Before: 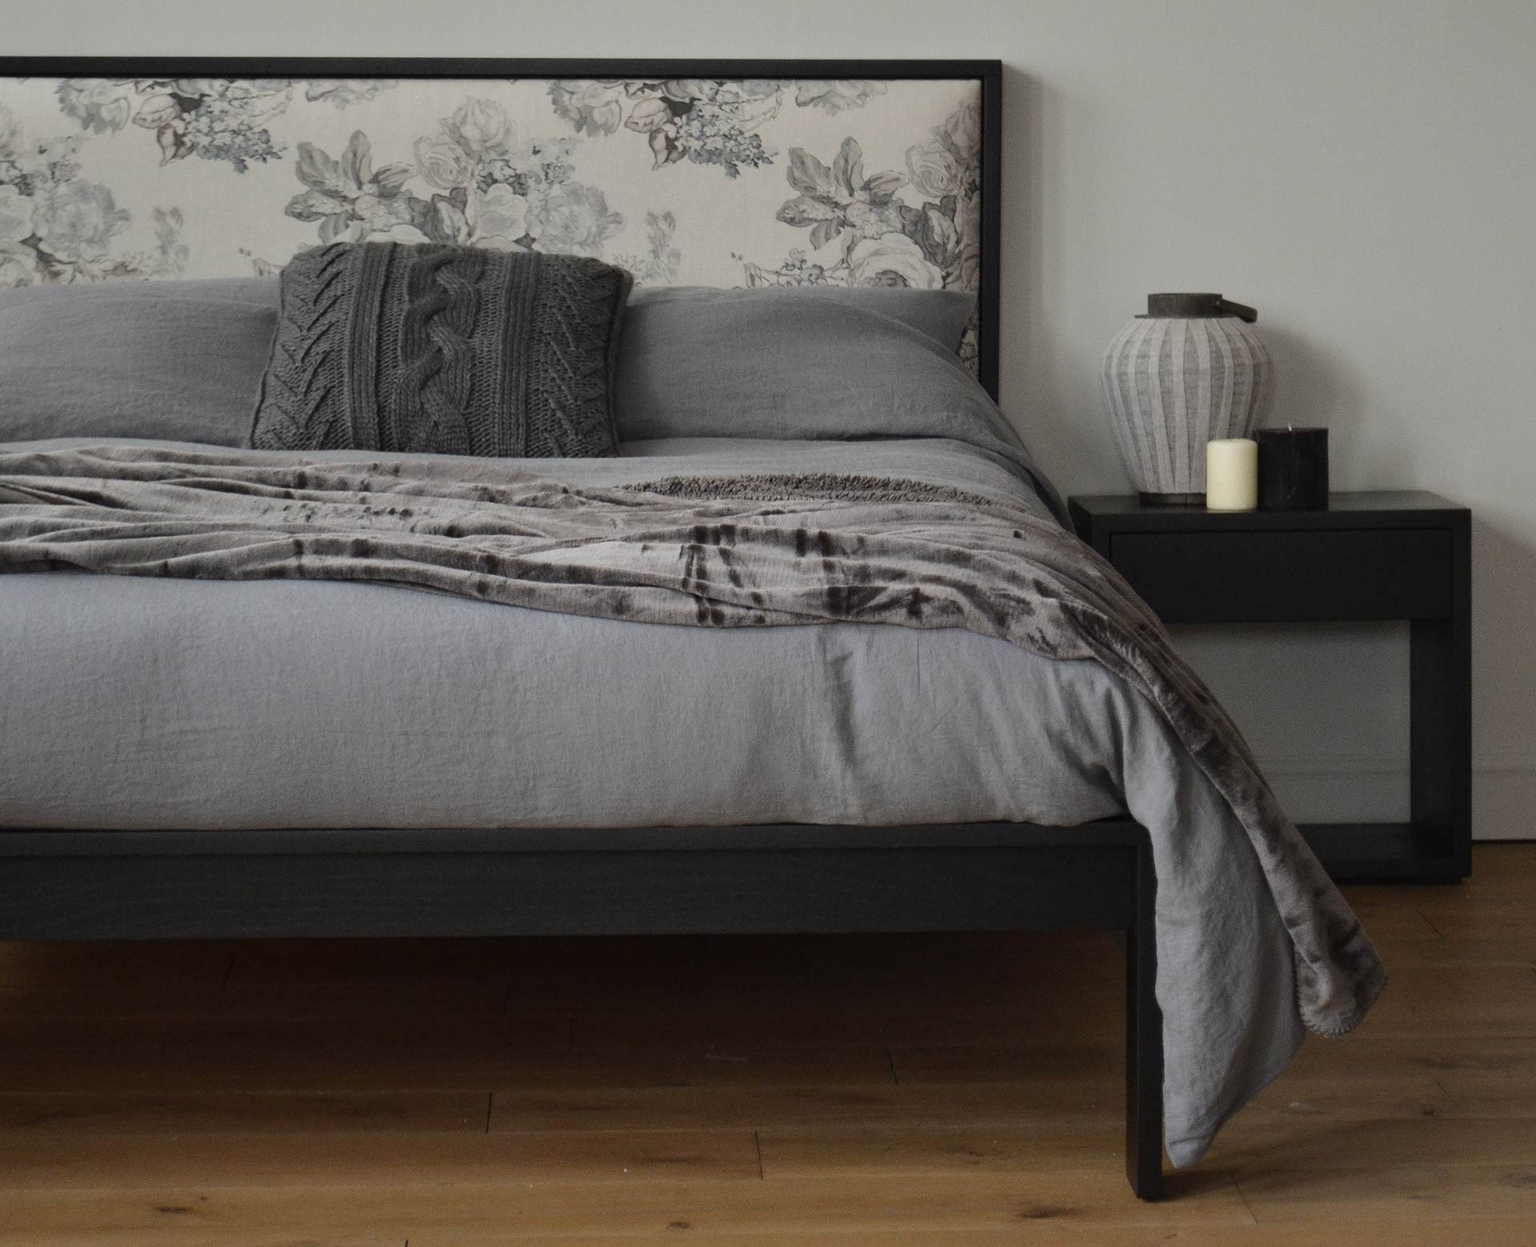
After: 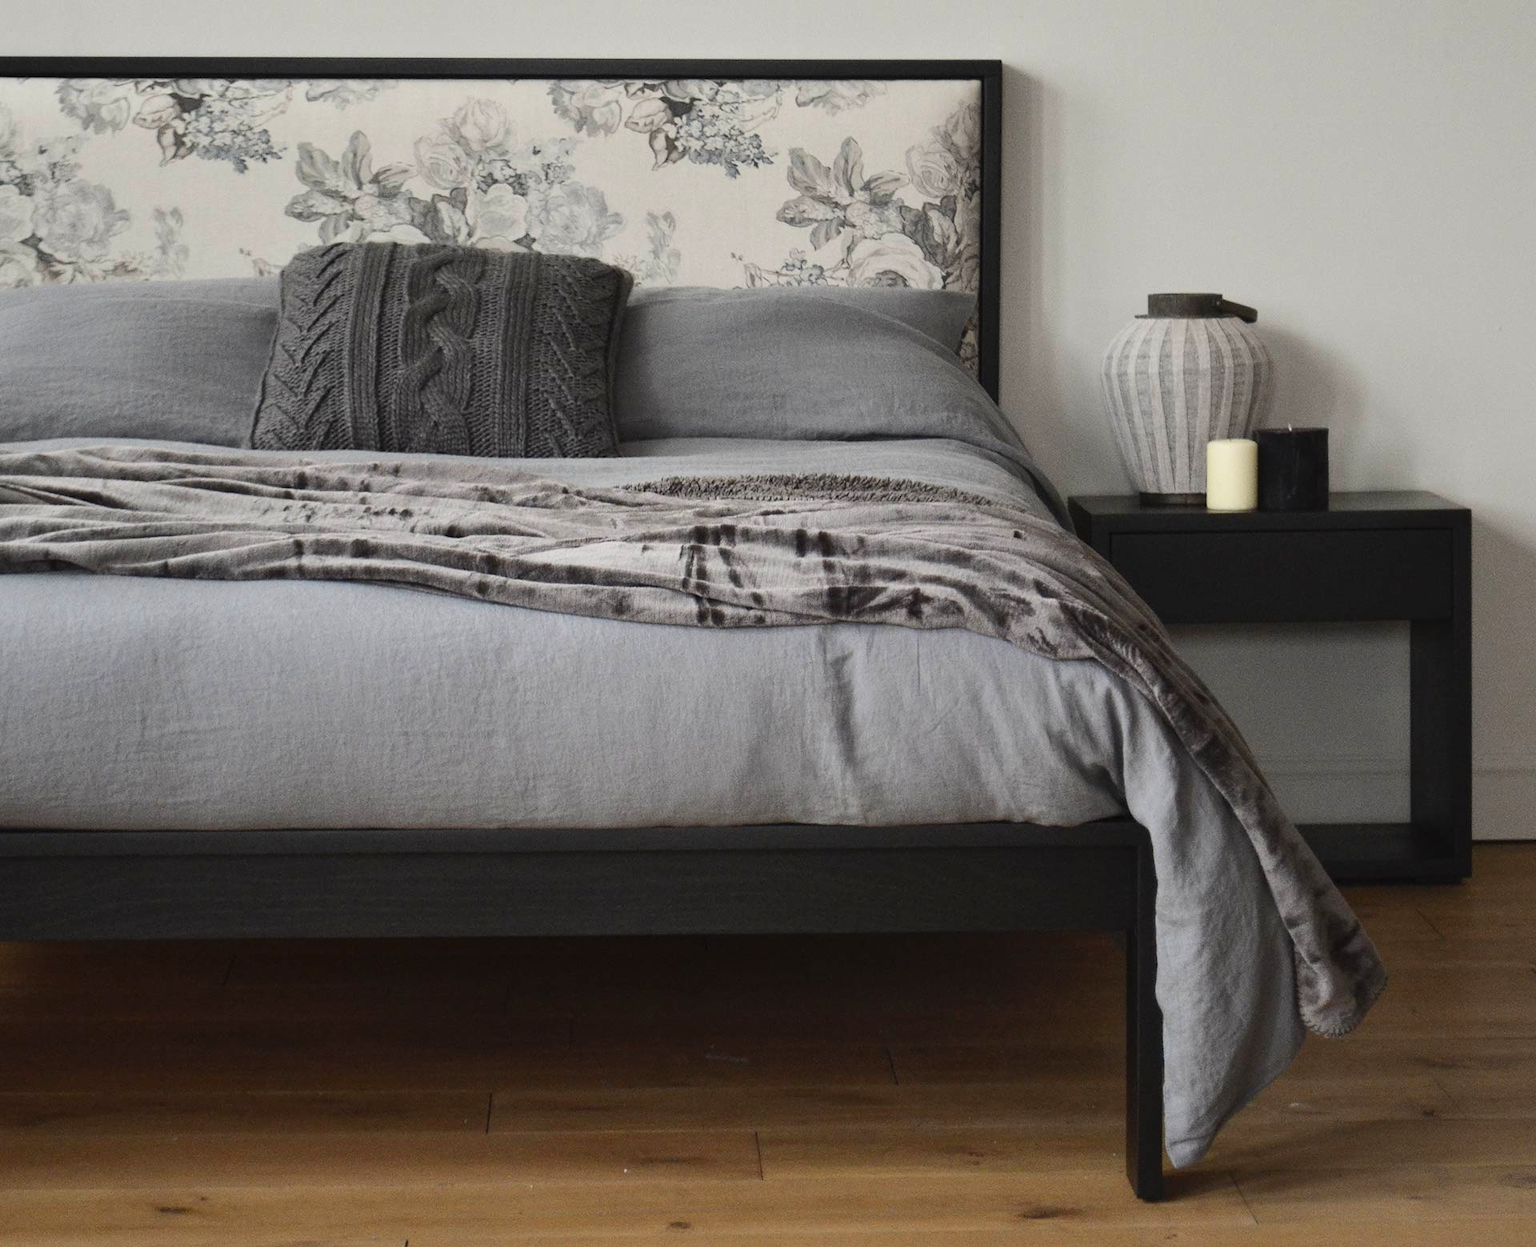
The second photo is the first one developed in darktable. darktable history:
contrast brightness saturation: contrast 0.201, brightness 0.148, saturation 0.14
